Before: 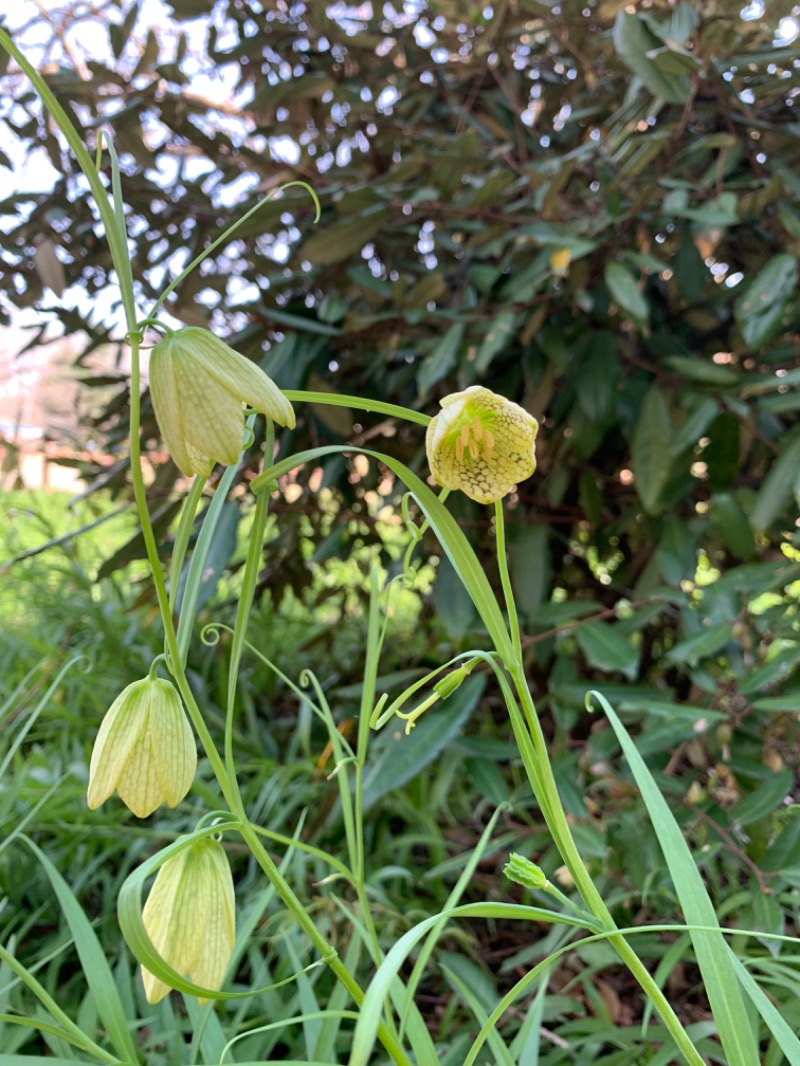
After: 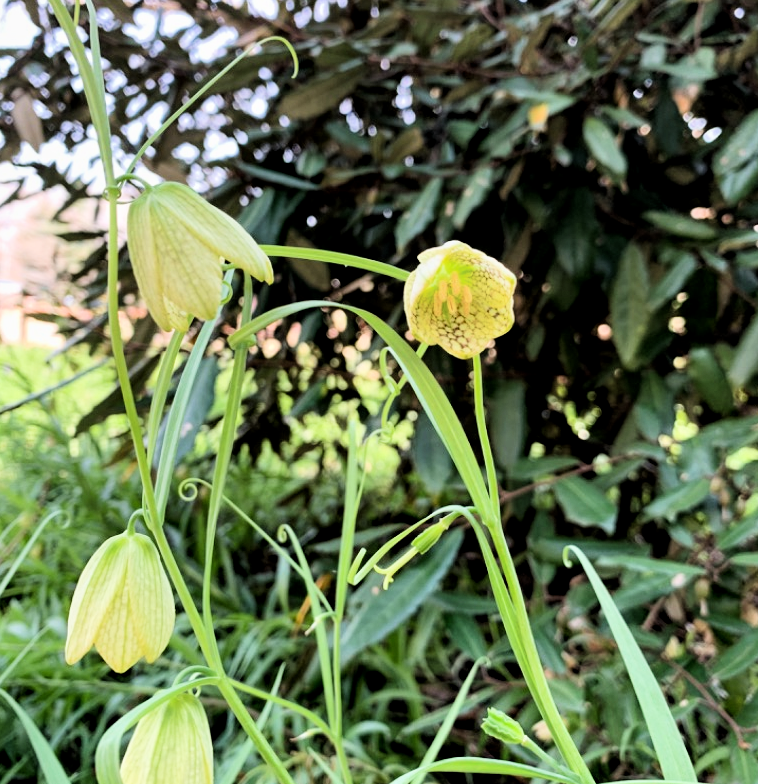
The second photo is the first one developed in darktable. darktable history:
exposure: black level correction 0, exposure 0.498 EV, compensate highlight preservation false
crop and rotate: left 2.96%, top 13.654%, right 2.196%, bottom 12.707%
filmic rgb: black relative exposure -5.05 EV, white relative exposure 3.96 EV, hardness 2.89, contrast 1.495
local contrast: highlights 105%, shadows 99%, detail 120%, midtone range 0.2
